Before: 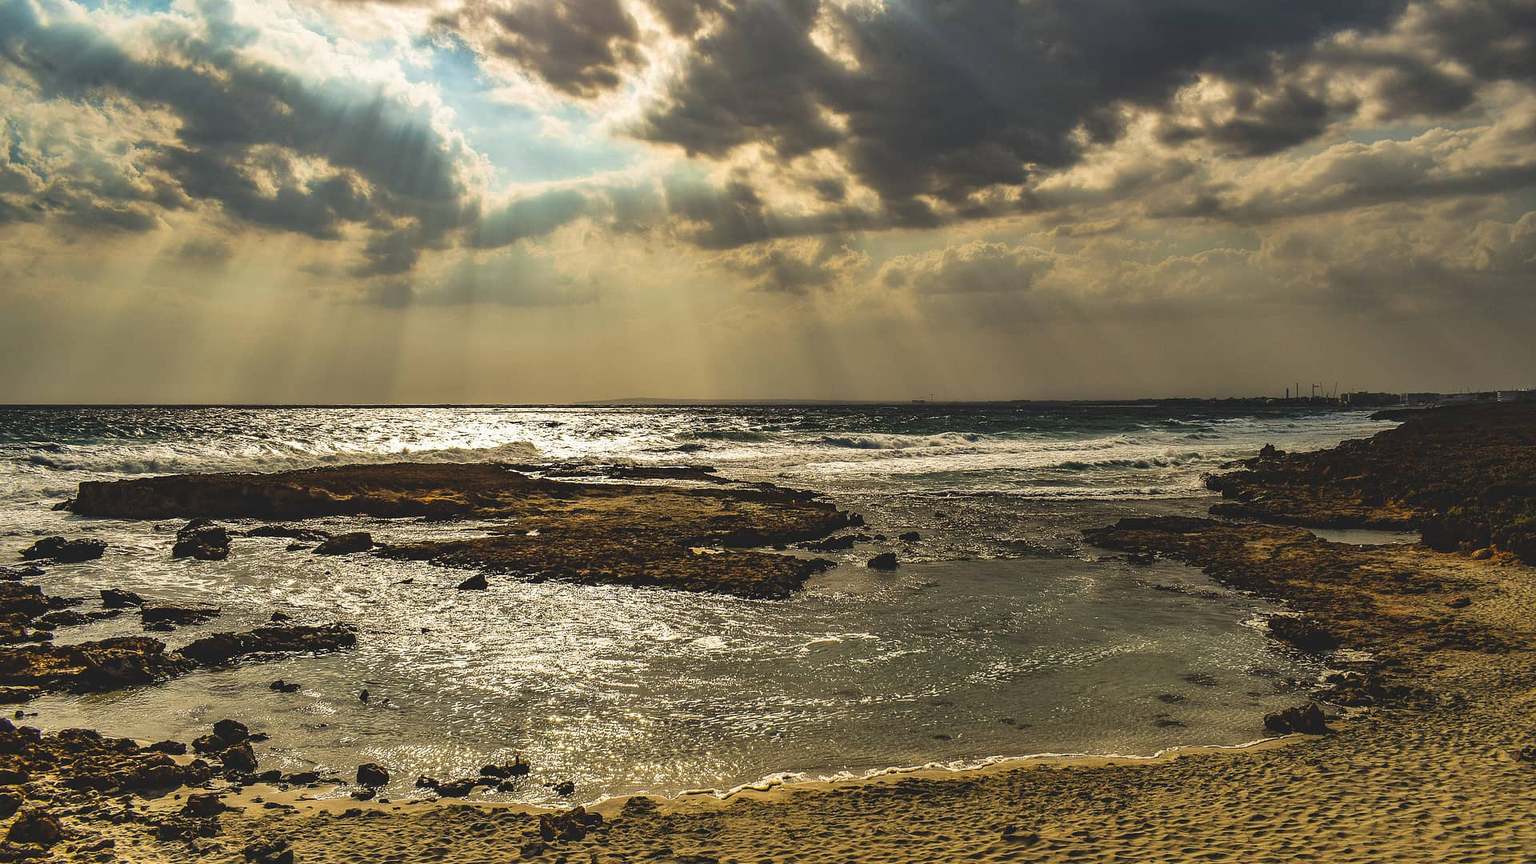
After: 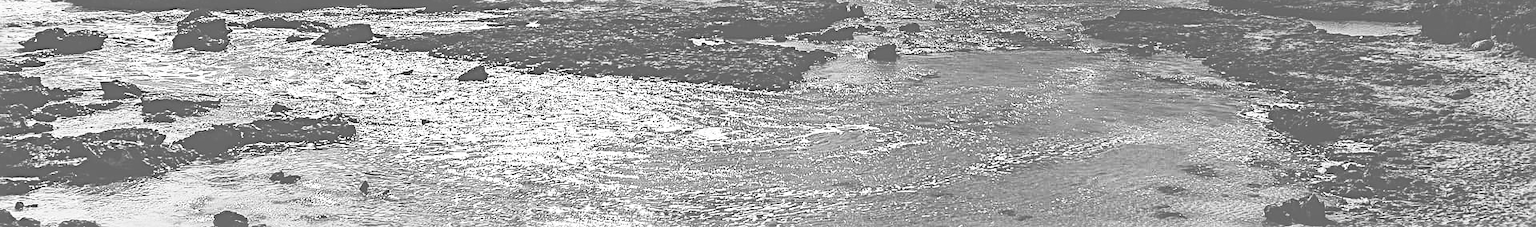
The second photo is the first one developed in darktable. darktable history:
contrast brightness saturation: contrast 0.529, brightness 0.461, saturation -0.997
sharpen: radius 3.083
crop and rotate: top 59.071%, bottom 14.605%
exposure: black level correction -0.086, compensate highlight preservation false
